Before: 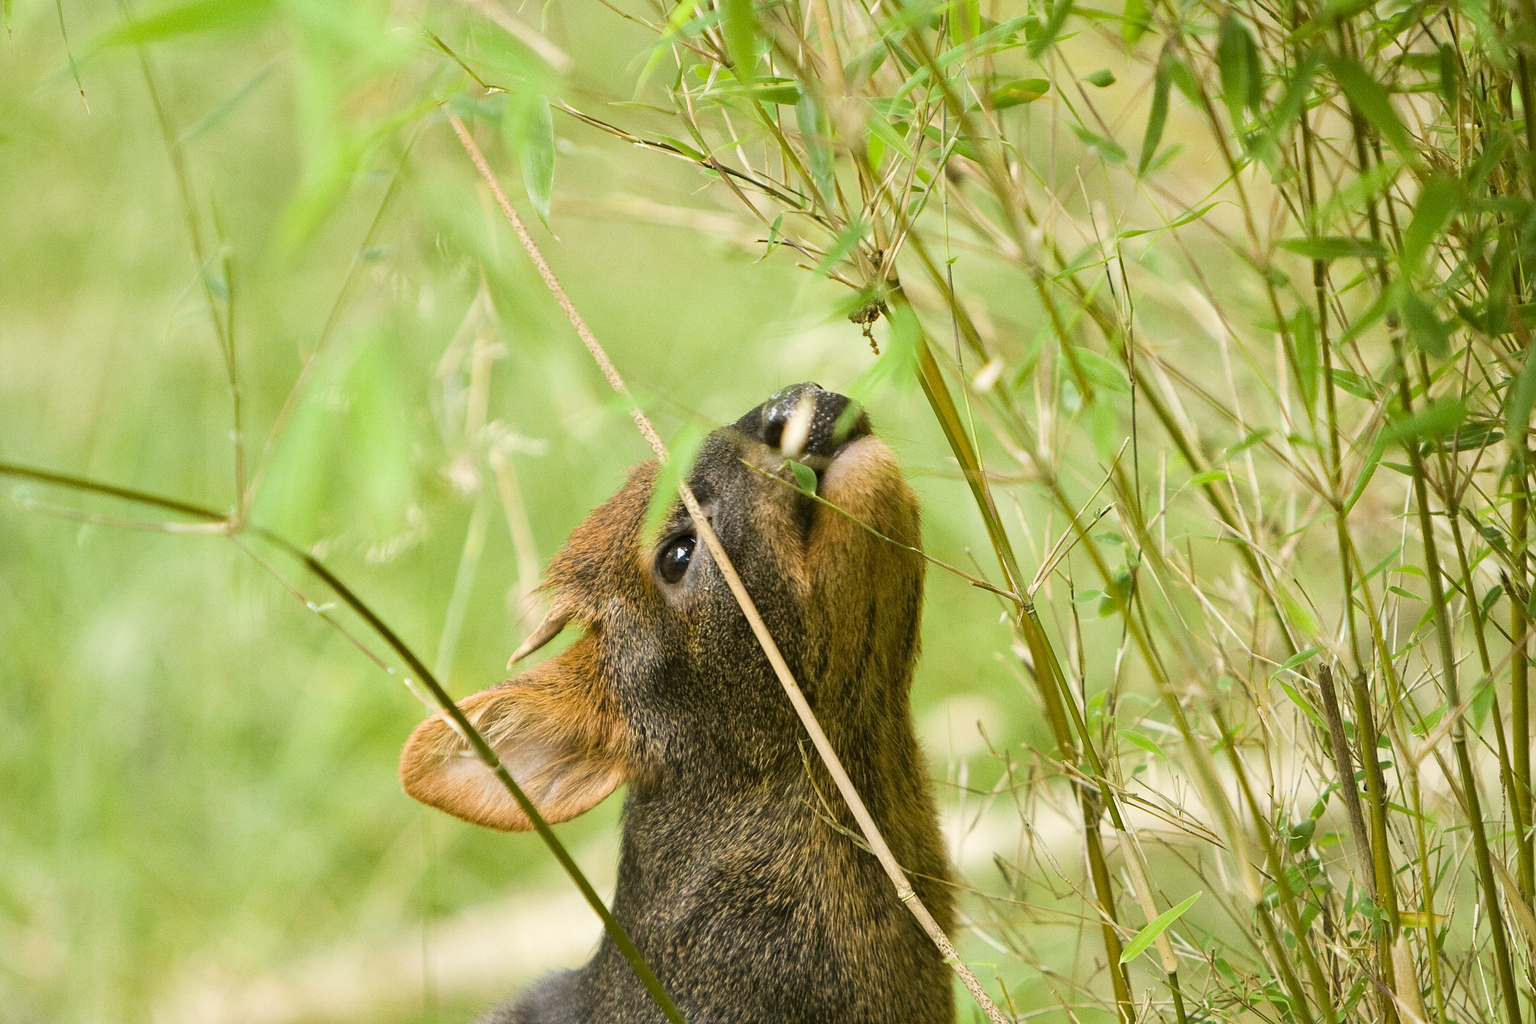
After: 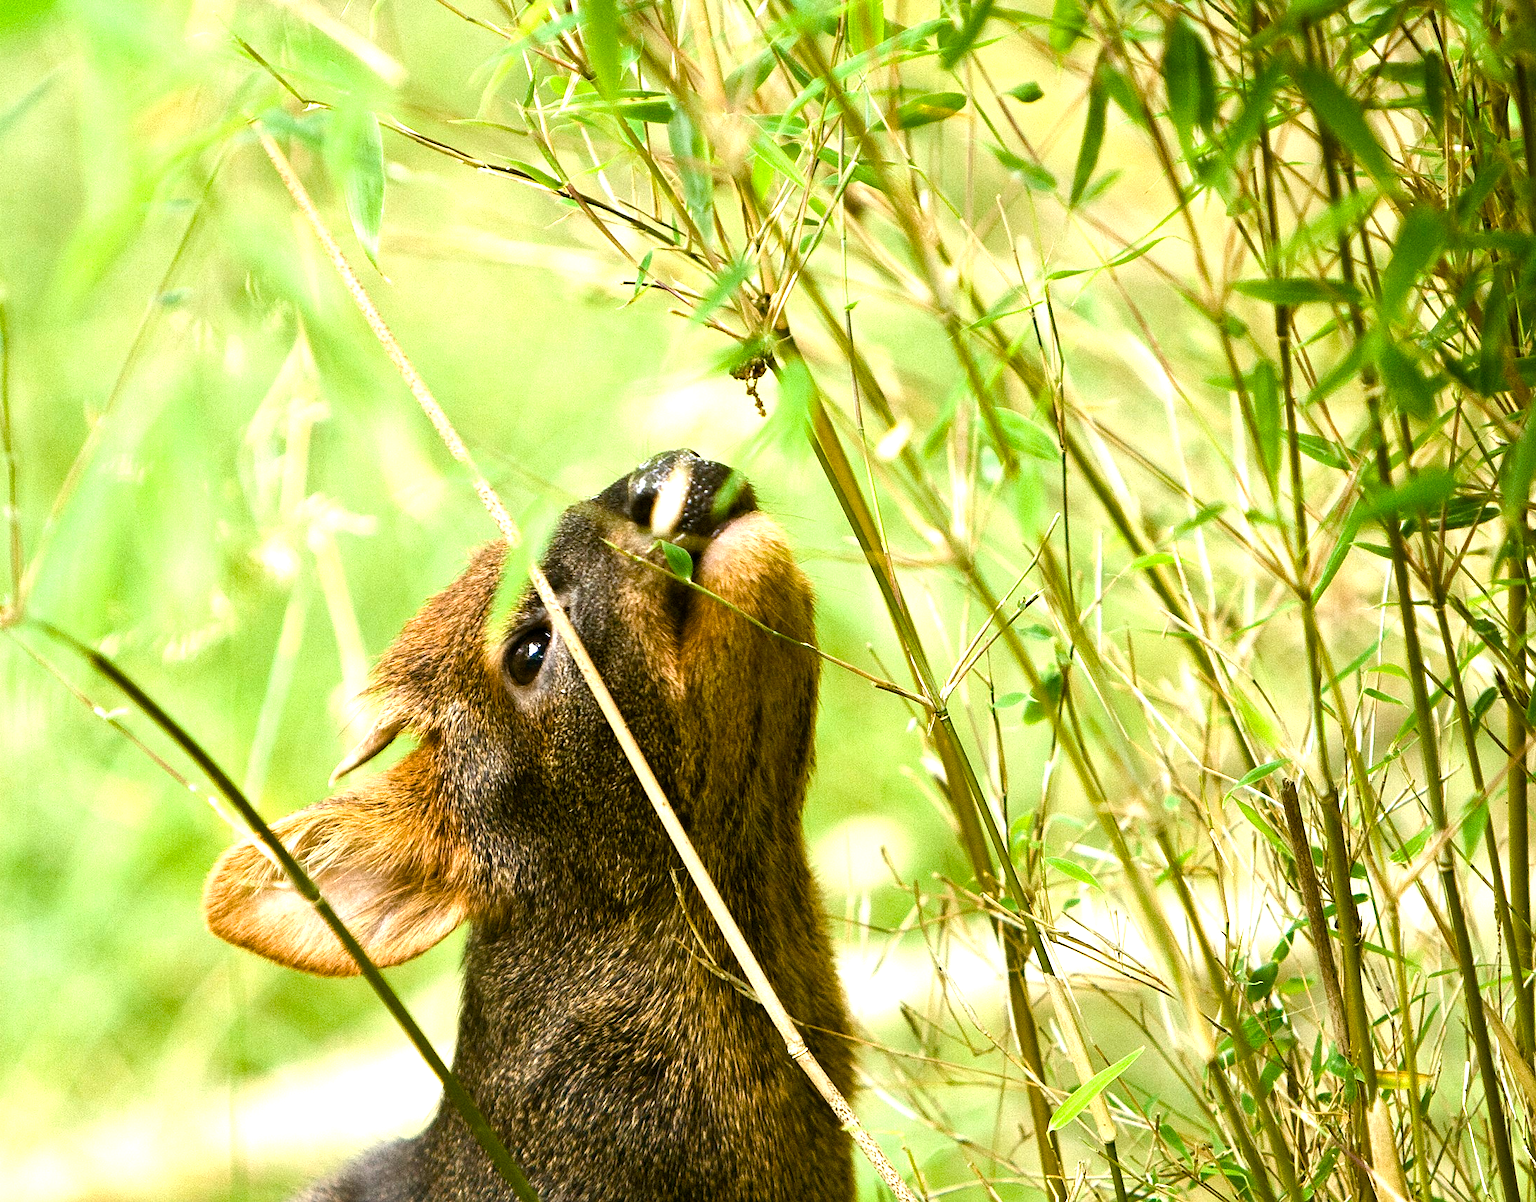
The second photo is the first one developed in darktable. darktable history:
color balance rgb: perceptual saturation grading › global saturation 20%, perceptual saturation grading › highlights -49.932%, perceptual saturation grading › shadows 25.851%, perceptual brilliance grading › global brilliance 20.14%, perceptual brilliance grading › shadows -39.656%, global vibrance 35.302%, contrast 9.472%
crop and rotate: left 14.767%
